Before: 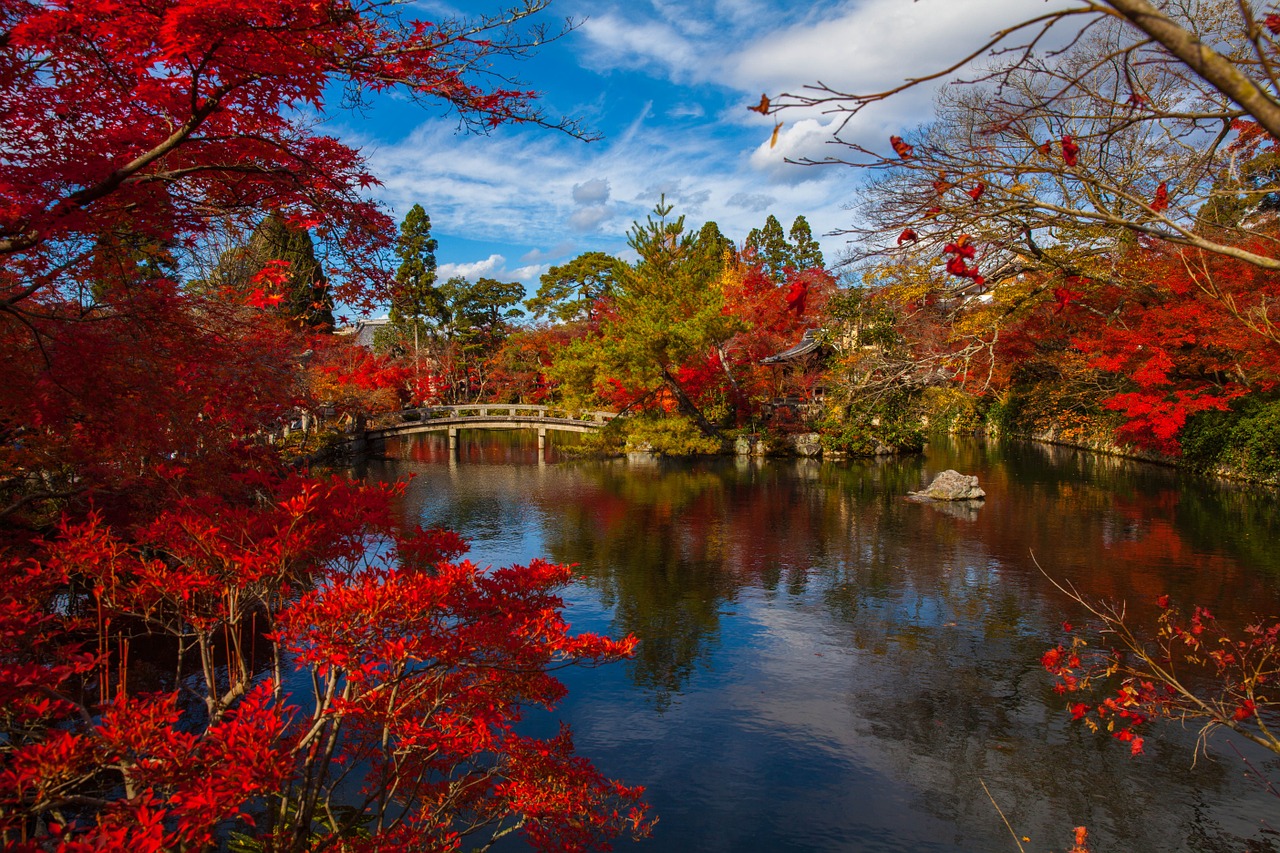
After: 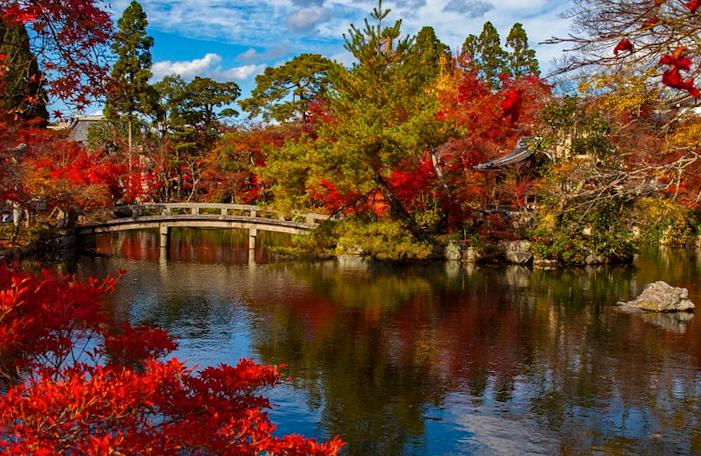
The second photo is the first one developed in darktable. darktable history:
crop and rotate: left 22.13%, top 22.054%, right 22.026%, bottom 22.102%
rotate and perspective: rotation 1.57°, crop left 0.018, crop right 0.982, crop top 0.039, crop bottom 0.961
haze removal: strength 0.4, distance 0.22, compatibility mode true, adaptive false
local contrast: mode bilateral grid, contrast 20, coarseness 50, detail 120%, midtone range 0.2
